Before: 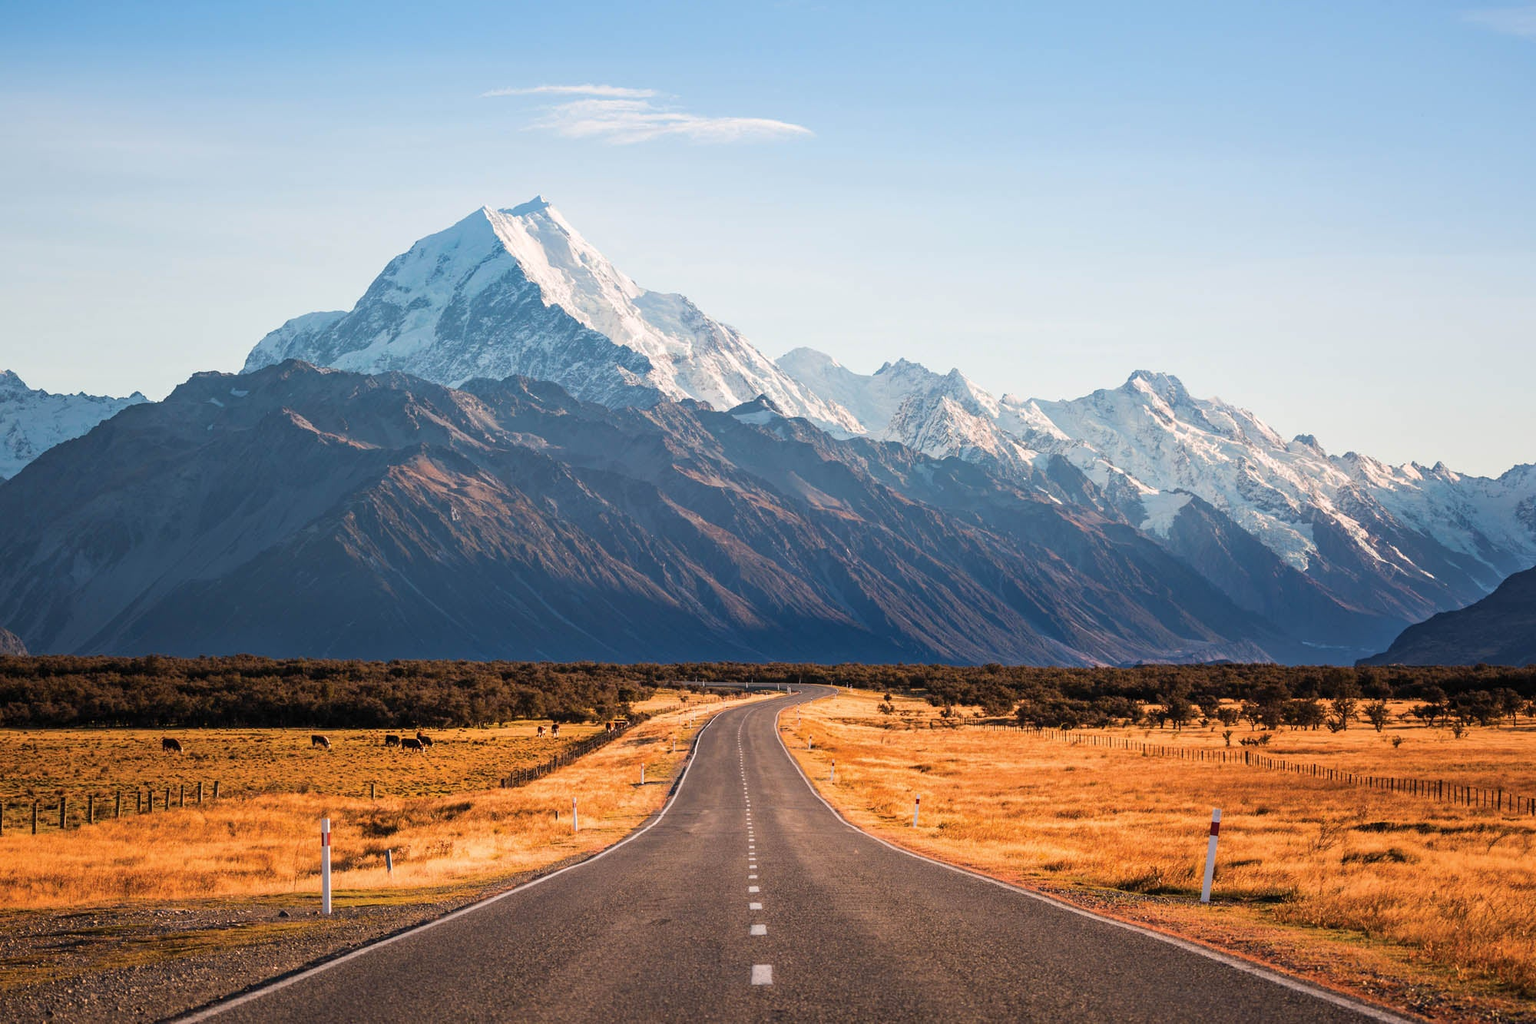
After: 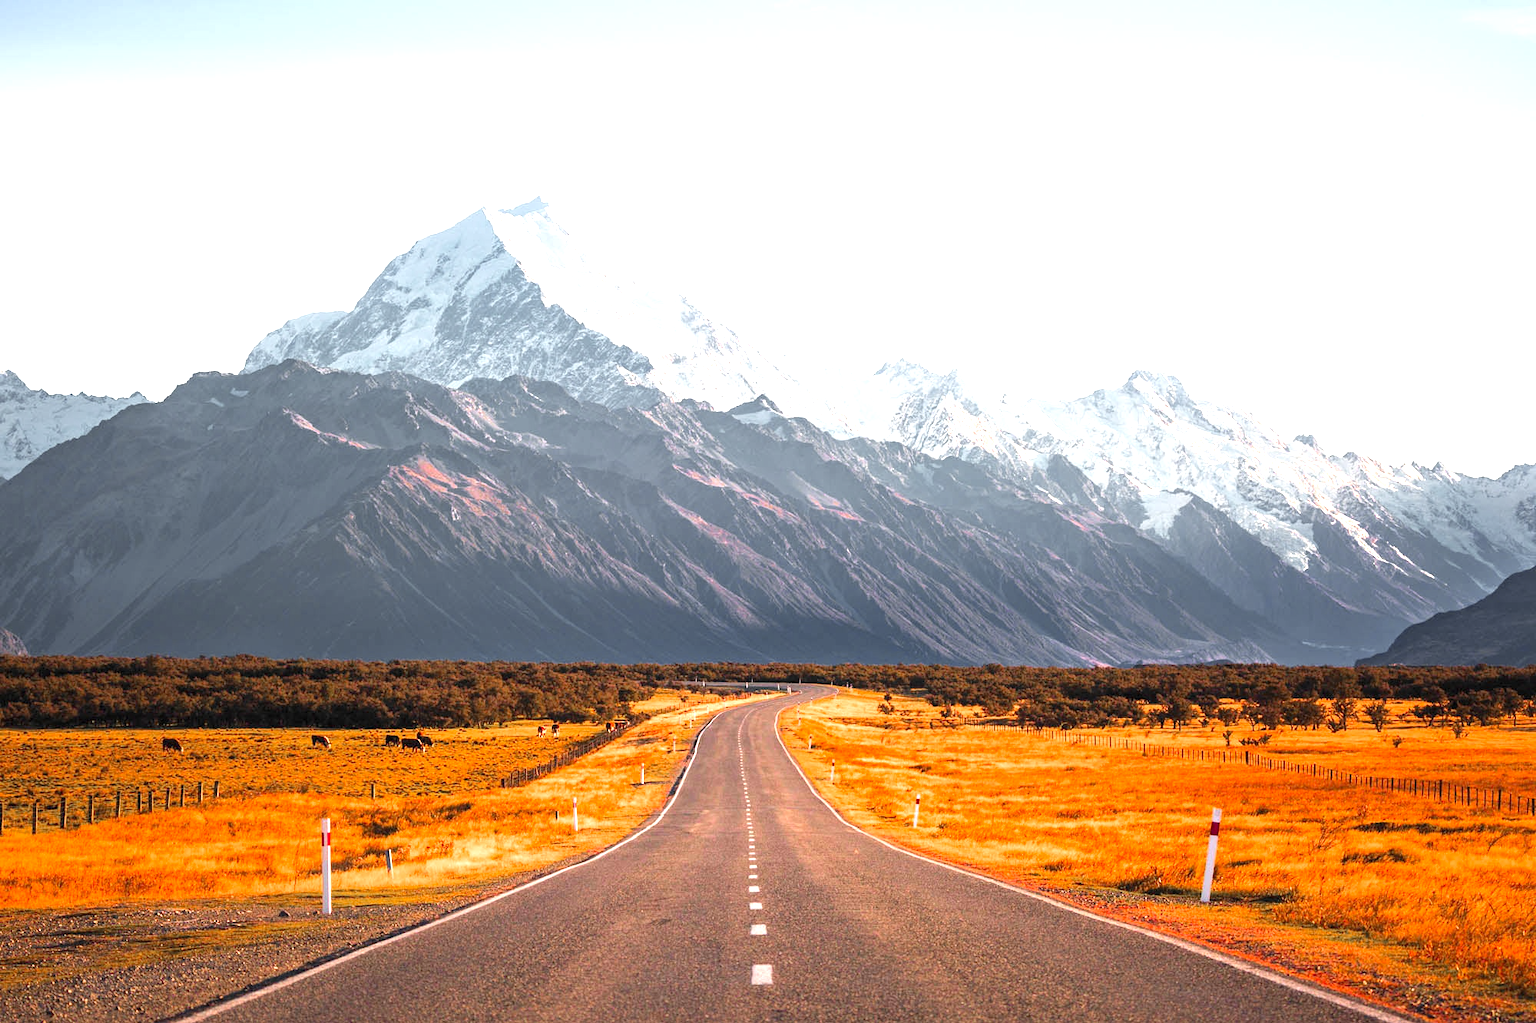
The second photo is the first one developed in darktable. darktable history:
exposure: black level correction 0, exposure 1.173 EV, compensate exposure bias true, compensate highlight preservation false
color zones: curves: ch0 [(0, 0.48) (0.209, 0.398) (0.305, 0.332) (0.429, 0.493) (0.571, 0.5) (0.714, 0.5) (0.857, 0.5) (1, 0.48)]; ch1 [(0, 0.736) (0.143, 0.625) (0.225, 0.371) (0.429, 0.256) (0.571, 0.241) (0.714, 0.213) (0.857, 0.48) (1, 0.736)]; ch2 [(0, 0.448) (0.143, 0.498) (0.286, 0.5) (0.429, 0.5) (0.571, 0.5) (0.714, 0.5) (0.857, 0.5) (1, 0.448)]
